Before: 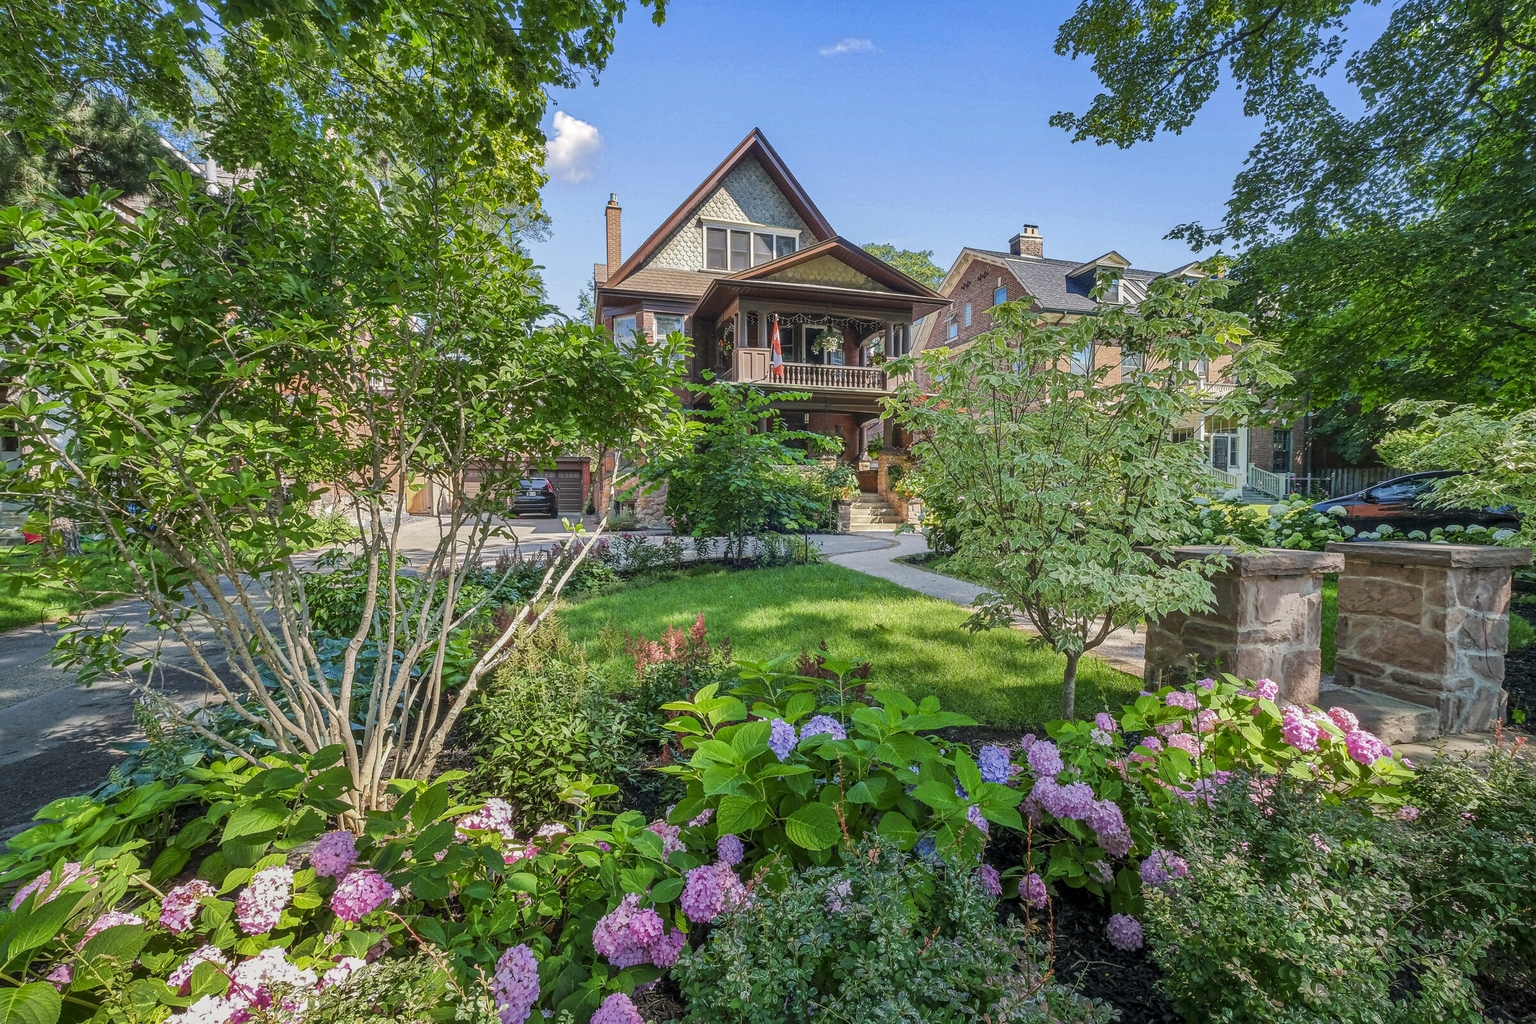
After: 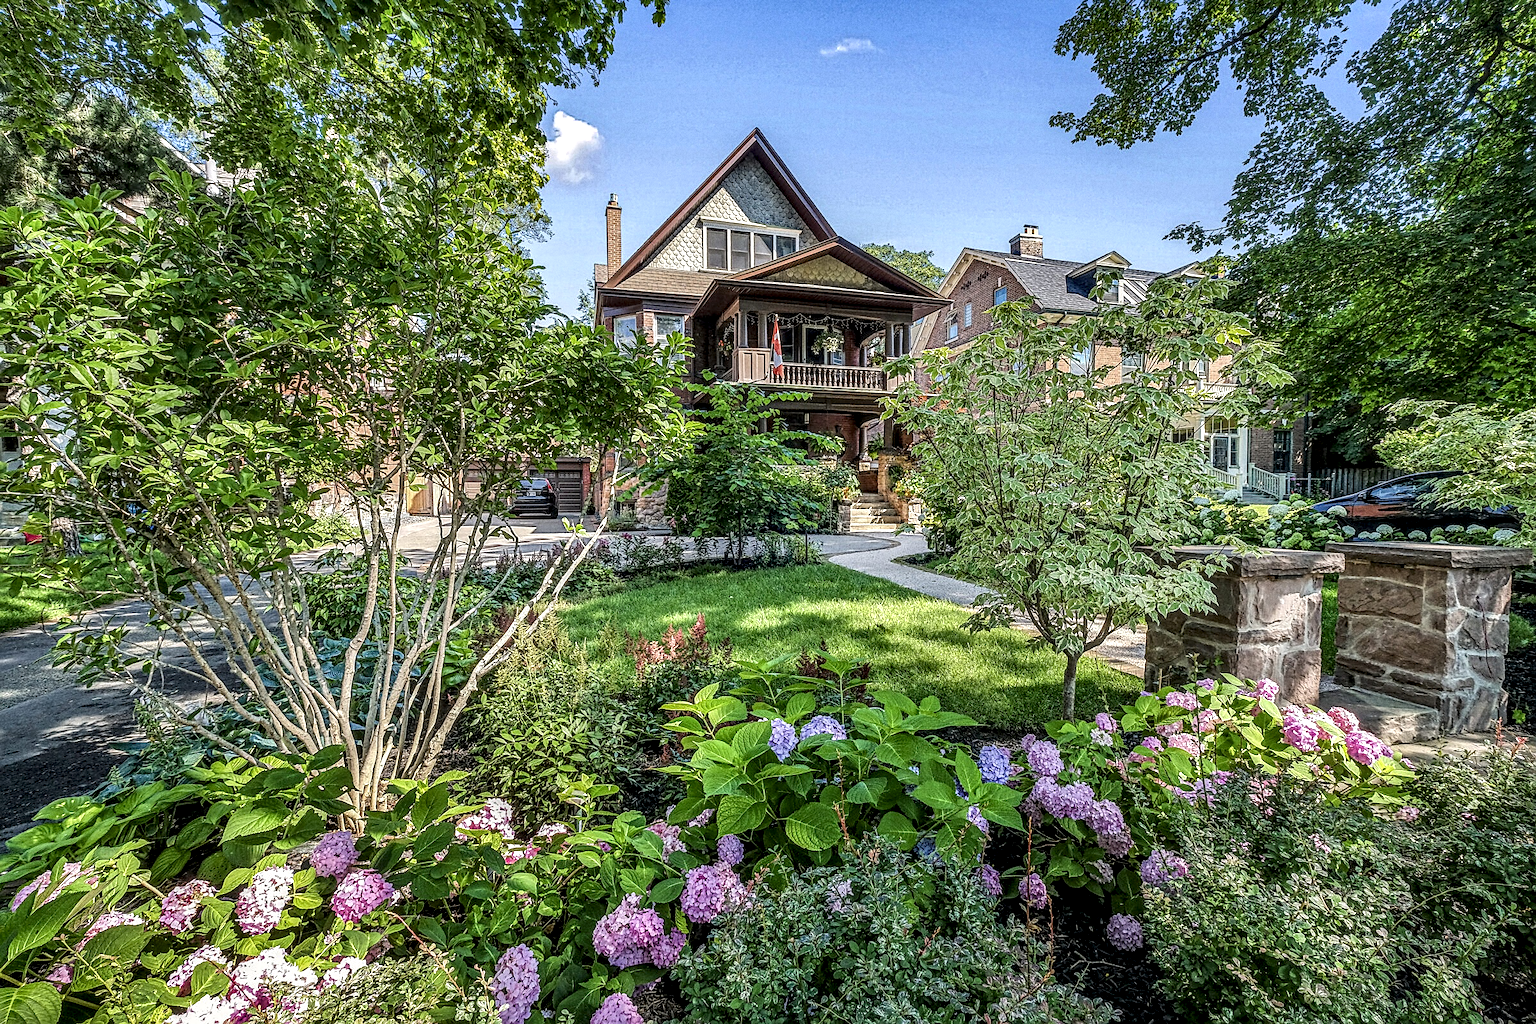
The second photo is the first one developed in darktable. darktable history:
sharpen: on, module defaults
local contrast: highlights 19%, detail 186%
grain: coarseness 0.09 ISO
